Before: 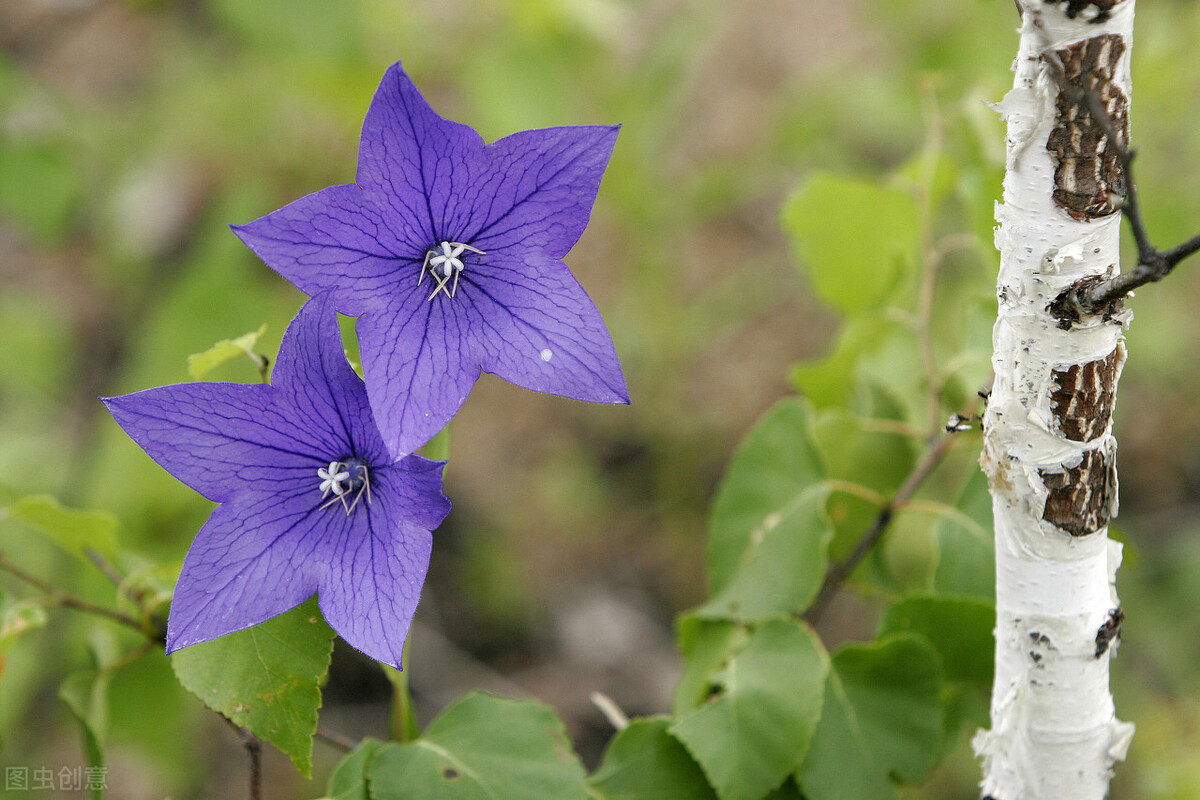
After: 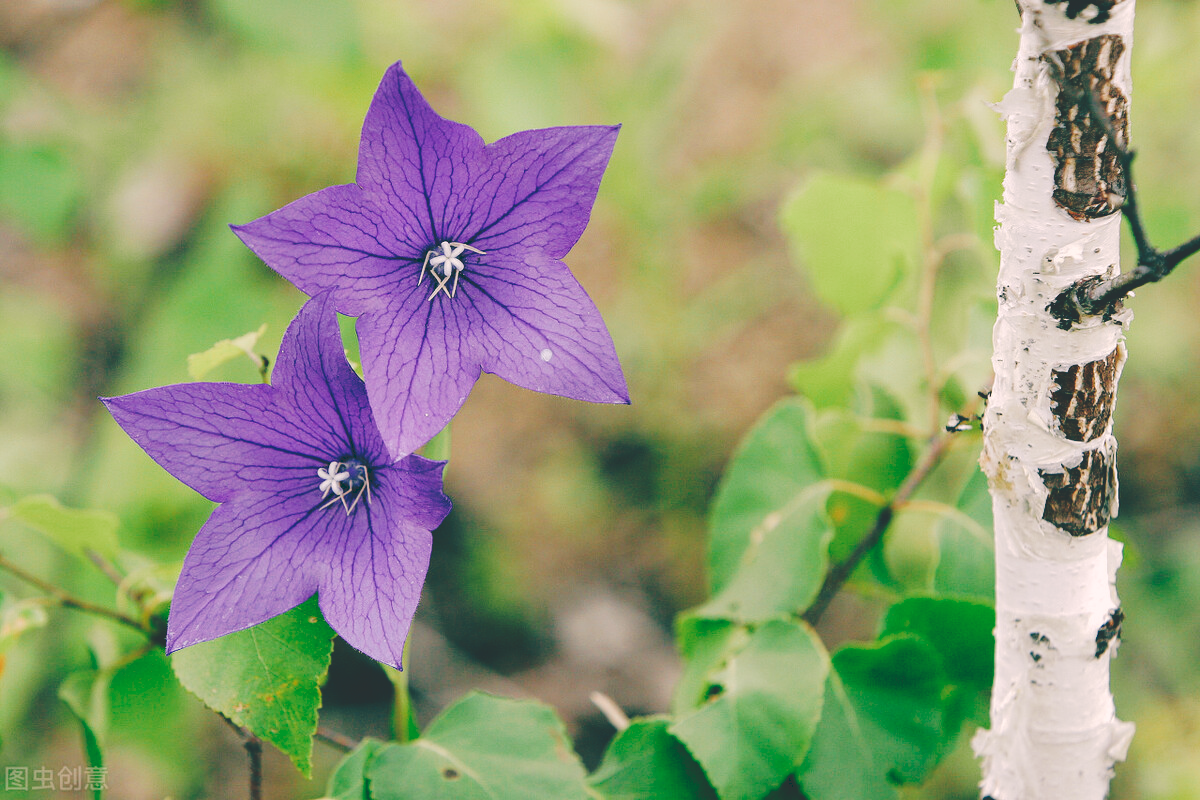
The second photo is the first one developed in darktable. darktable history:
tone curve: curves: ch0 [(0, 0) (0.003, 0.177) (0.011, 0.177) (0.025, 0.176) (0.044, 0.178) (0.069, 0.186) (0.1, 0.194) (0.136, 0.203) (0.177, 0.223) (0.224, 0.255) (0.277, 0.305) (0.335, 0.383) (0.399, 0.467) (0.468, 0.546) (0.543, 0.616) (0.623, 0.694) (0.709, 0.764) (0.801, 0.834) (0.898, 0.901) (1, 1)], preserve colors none
color look up table: target L [96.76, 92.9, 92.21, 92.69, 88.76, 81.3, 73.08, 66.41, 48.59, 27.17, 24.13, 201.21, 80.84, 82.27, 73.2, 63.57, 57.29, 58.88, 55.1, 60.72, 50.63, 43.34, 30.58, 28.85, 12.53, 5.687, 86.22, 77.73, 70.37, 72.82, 56.45, 58.86, 64.78, 55.16, 45.77, 44.4, 33.25, 33.86, 31.95, 15.79, 15.08, 4.566, 81.85, 69.54, 78.43, 67.85, 50.71, 52.44, 24.74], target a [-9.43, -6.361, -14.14, -20.18, -25.28, -12.28, -10.47, -50.71, -40.19, -25.62, -27.25, 0, 19.98, 11.32, 23.71, 26.9, 39.96, 7.647, 61.12, 1.3, 47.33, 66.33, 0.345, 28.34, 3.42, -16.35, 18.24, 36.96, 21.17, 38.63, 16.75, 72.49, 65.08, 56.61, 39.46, 28.27, 12.77, 50.63, 33.46, -27.23, 17.04, -10.5, -9.88, 0.849, -20.15, -2.01, -2.461, -19.37, -1.79], target b [37.94, 14.33, 4.007, 19.2, 30.55, 23.27, 61.31, 41.48, 22.32, 15.86, -2.399, -0.001, 27.7, 61.87, 13.45, 55.61, 21.7, 5.072, 39.34, 34.17, 50.36, 17.64, 0.111, 26.53, 4.292, -13.06, -3.871, -18.22, -31.54, 3.387, -17.81, -18.77, -36.76, -9.894, -31.94, -73.02, -53.44, -58.76, -8.608, -8.153, -40.68, -27.12, -12.6, -17.4, 0.618, -2.205, -52.14, -26.88, -30.39], num patches 49
